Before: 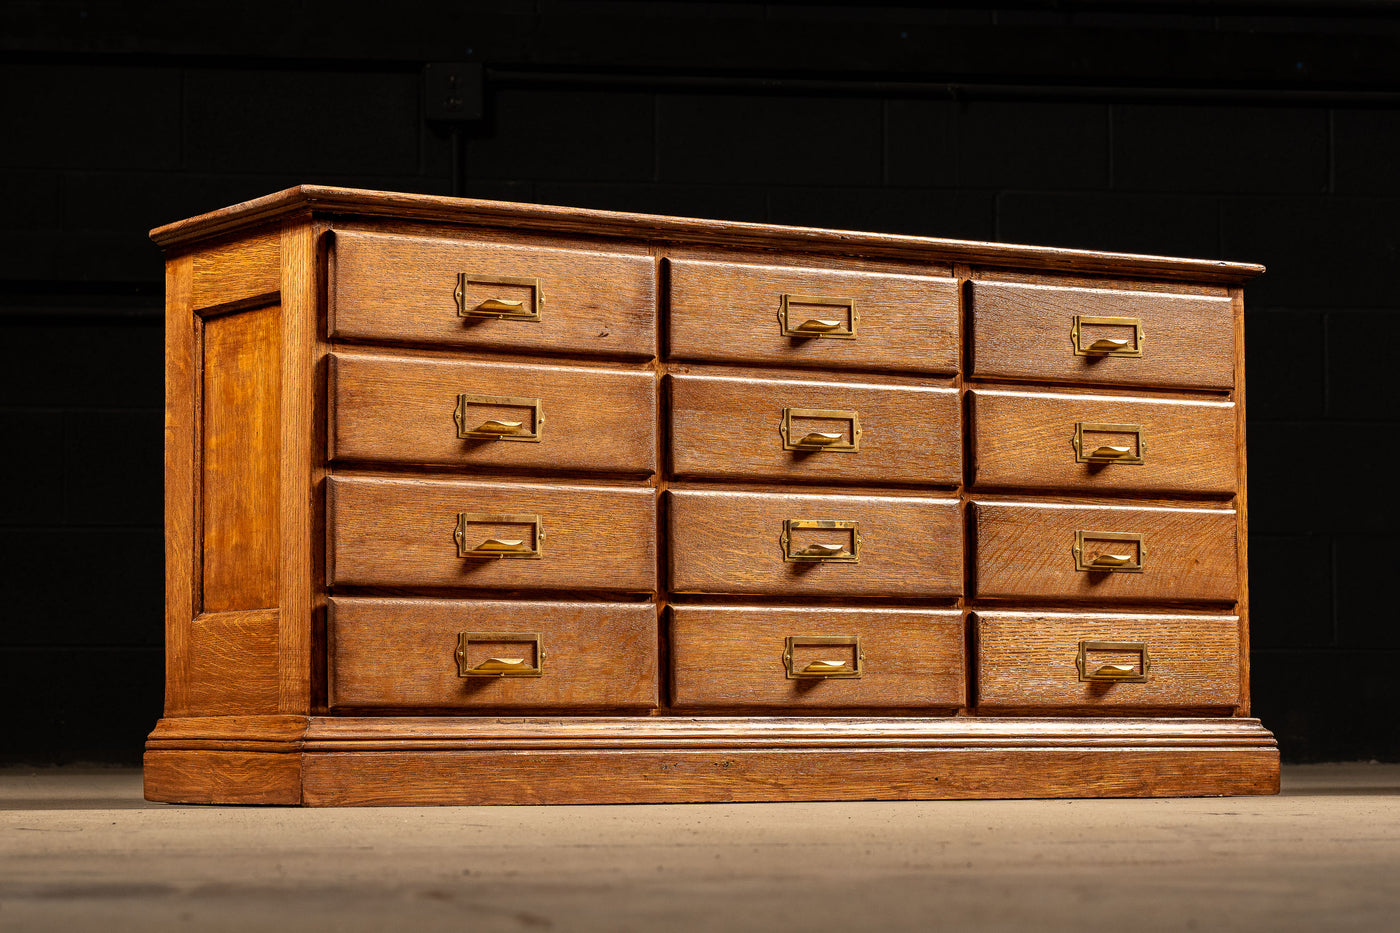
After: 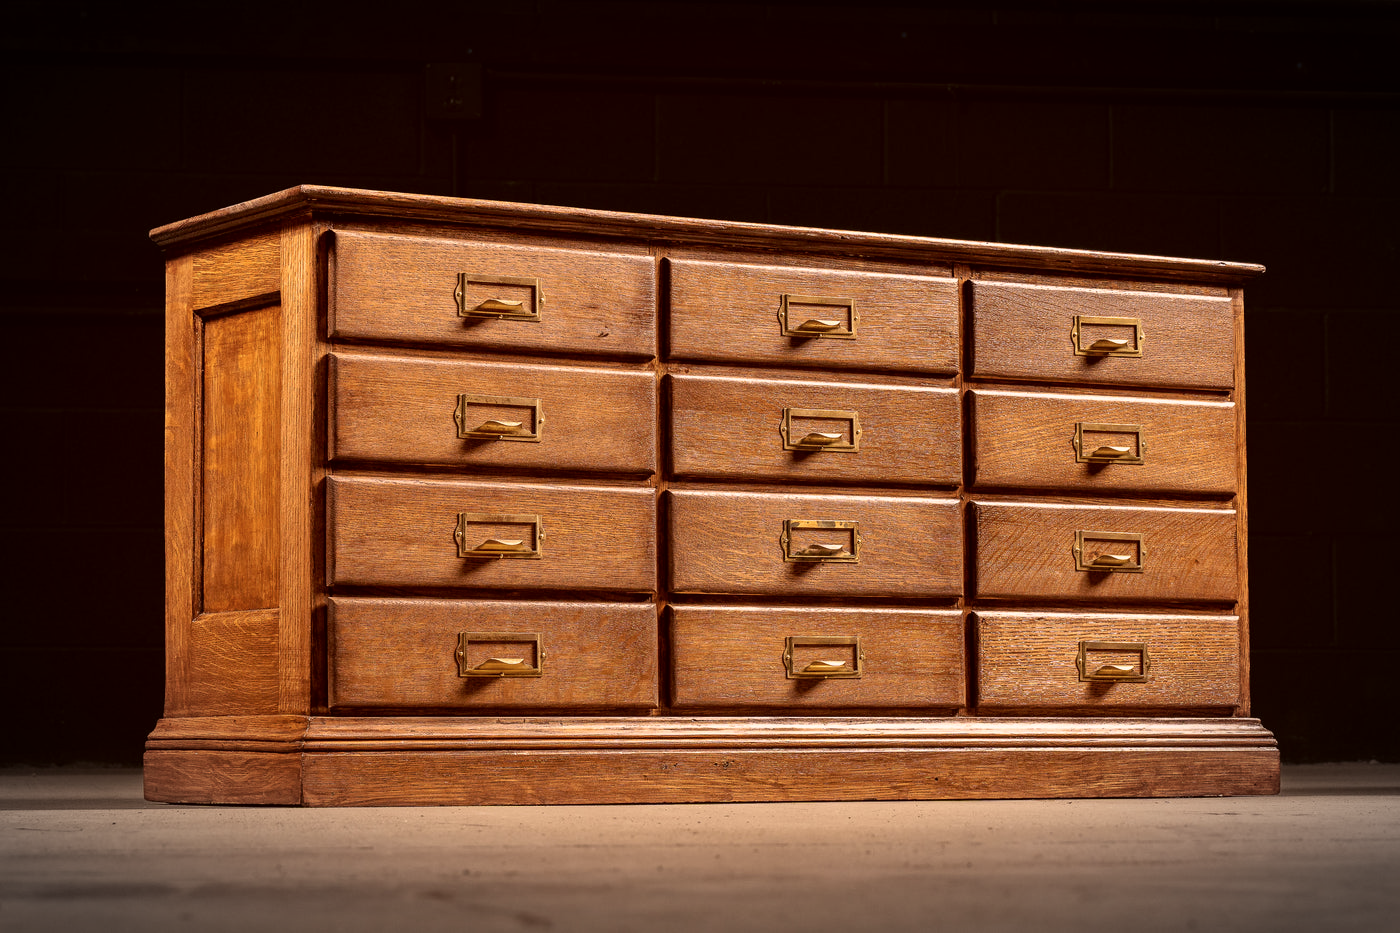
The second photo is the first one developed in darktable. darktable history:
vignetting: automatic ratio true
color correction: highlights a* 10.21, highlights b* 9.79, shadows a* 8.61, shadows b* 7.88, saturation 0.8
